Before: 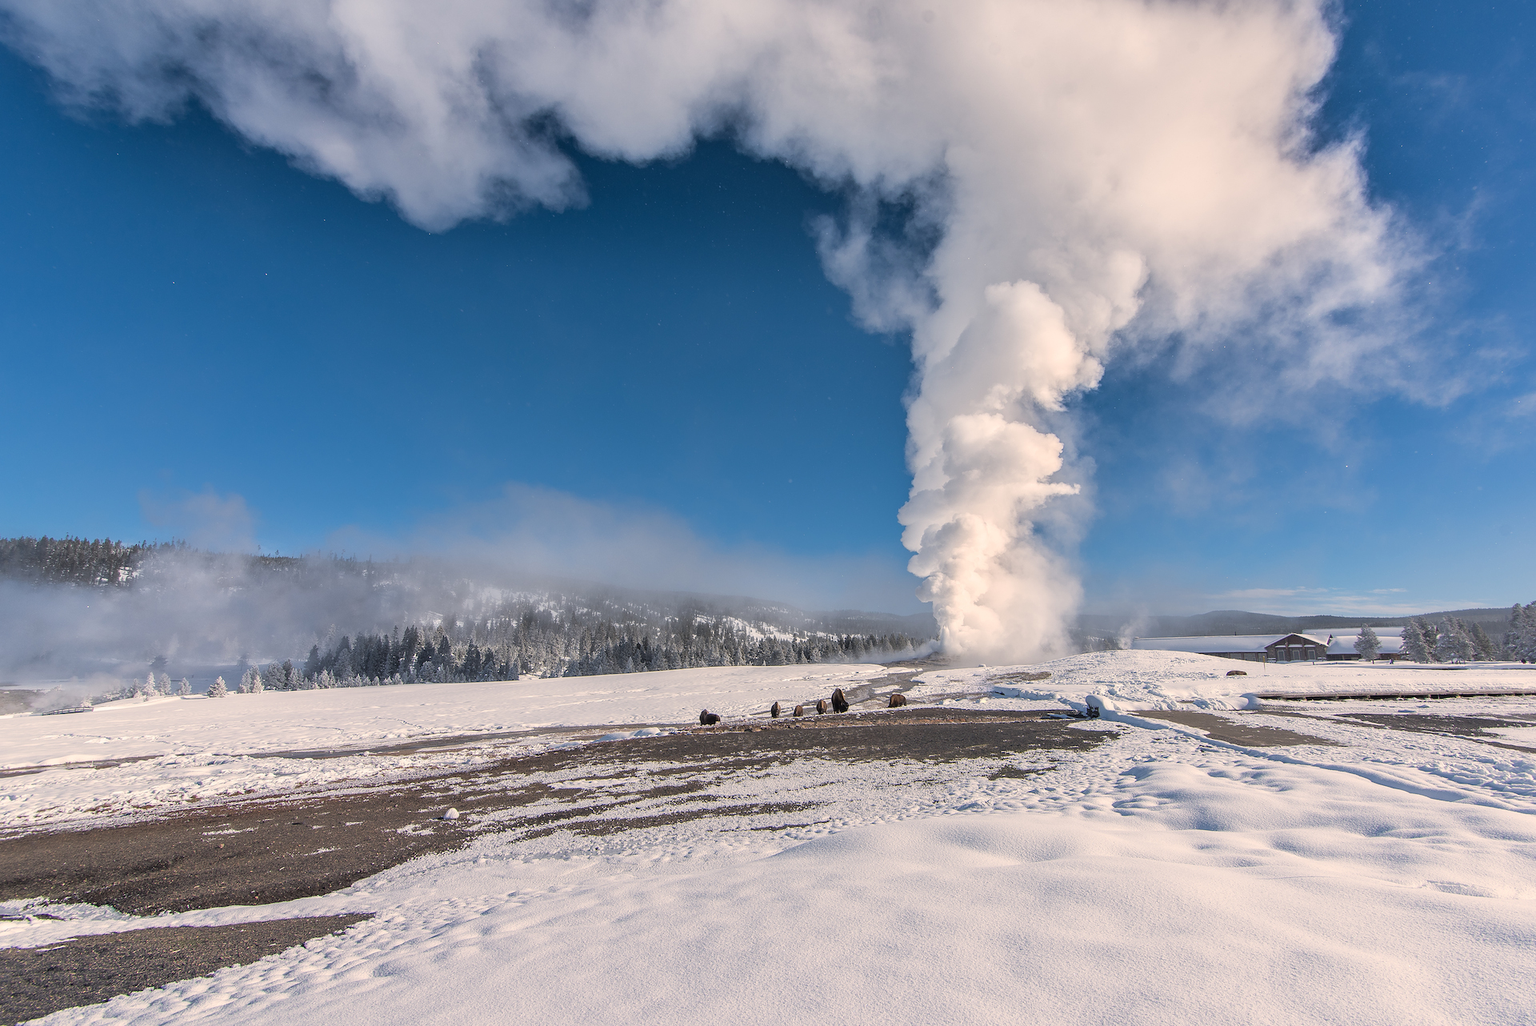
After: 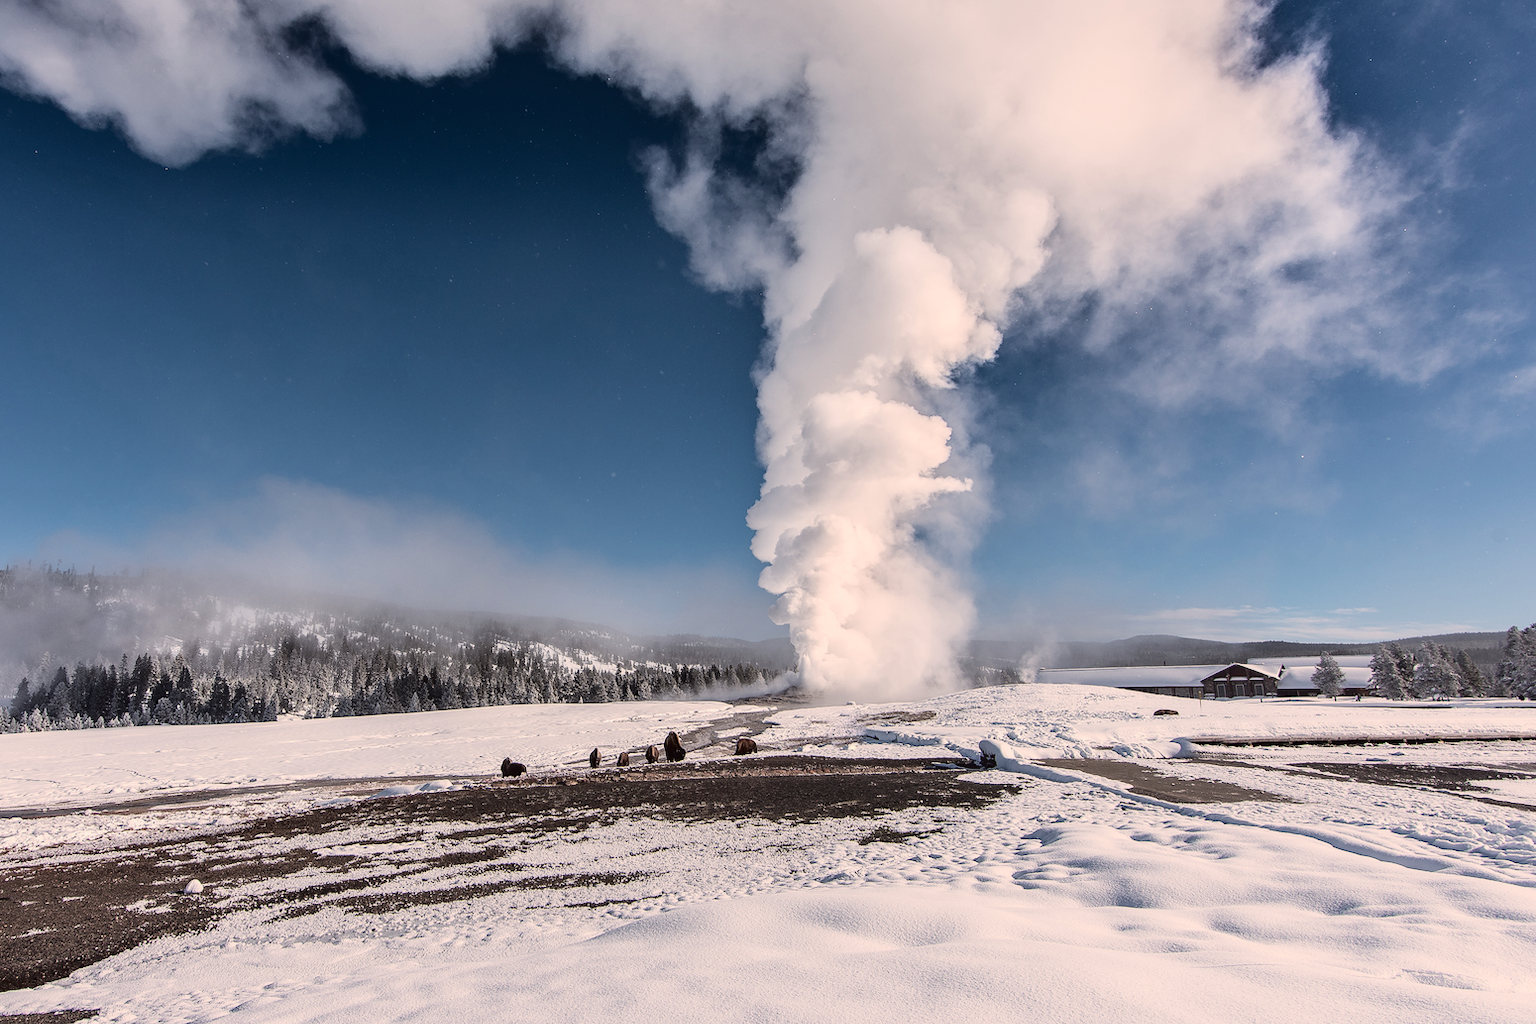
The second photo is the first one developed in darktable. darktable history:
contrast brightness saturation: contrast 0.246, saturation -0.323
crop: left 19.231%, top 9.533%, right 0%, bottom 9.773%
tone curve: curves: ch0 [(0, 0.013) (0.175, 0.11) (0.337, 0.304) (0.498, 0.485) (0.78, 0.742) (0.993, 0.954)]; ch1 [(0, 0) (0.294, 0.184) (0.359, 0.34) (0.362, 0.35) (0.43, 0.41) (0.469, 0.463) (0.495, 0.502) (0.54, 0.563) (0.612, 0.641) (1, 1)]; ch2 [(0, 0) (0.44, 0.437) (0.495, 0.502) (0.524, 0.534) (0.557, 0.56) (0.634, 0.654) (0.728, 0.722) (1, 1)], color space Lab, independent channels, preserve colors none
